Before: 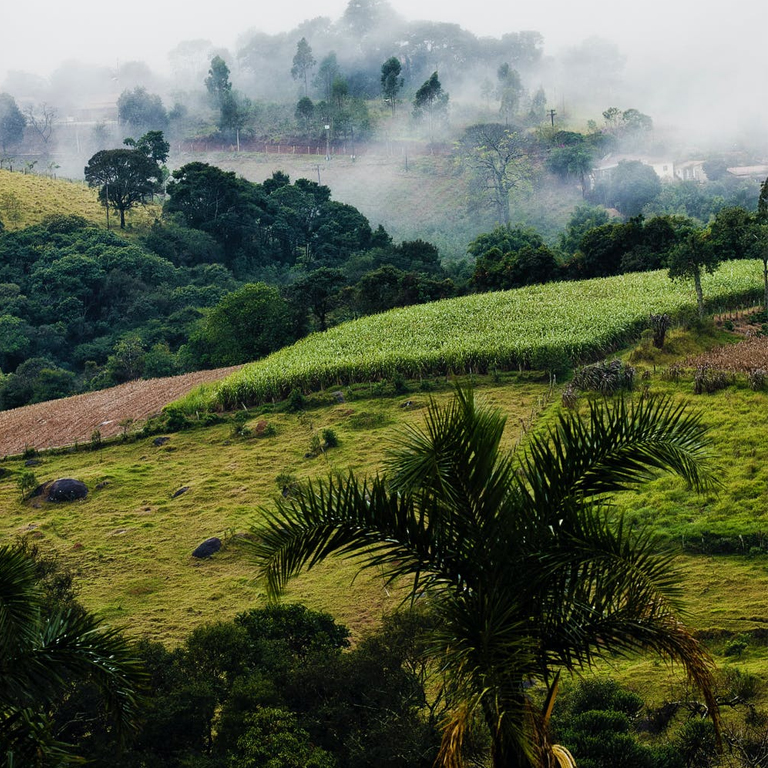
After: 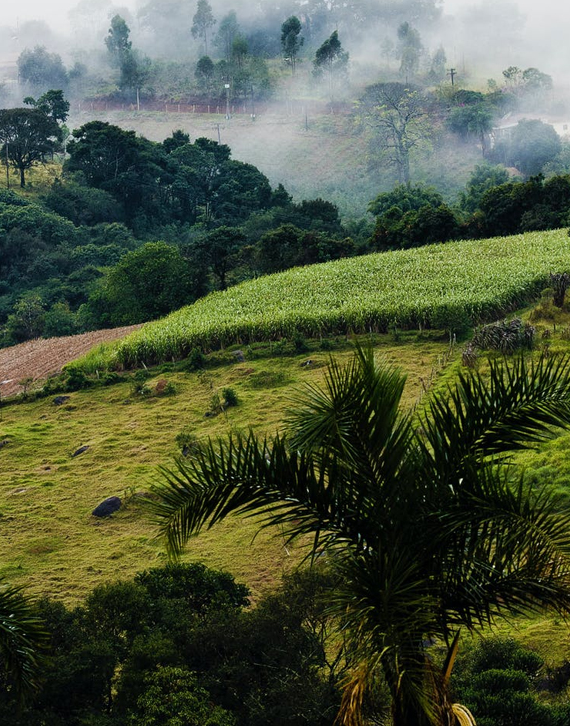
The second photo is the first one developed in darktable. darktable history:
crop and rotate: left 13.103%, top 5.344%, right 12.554%
